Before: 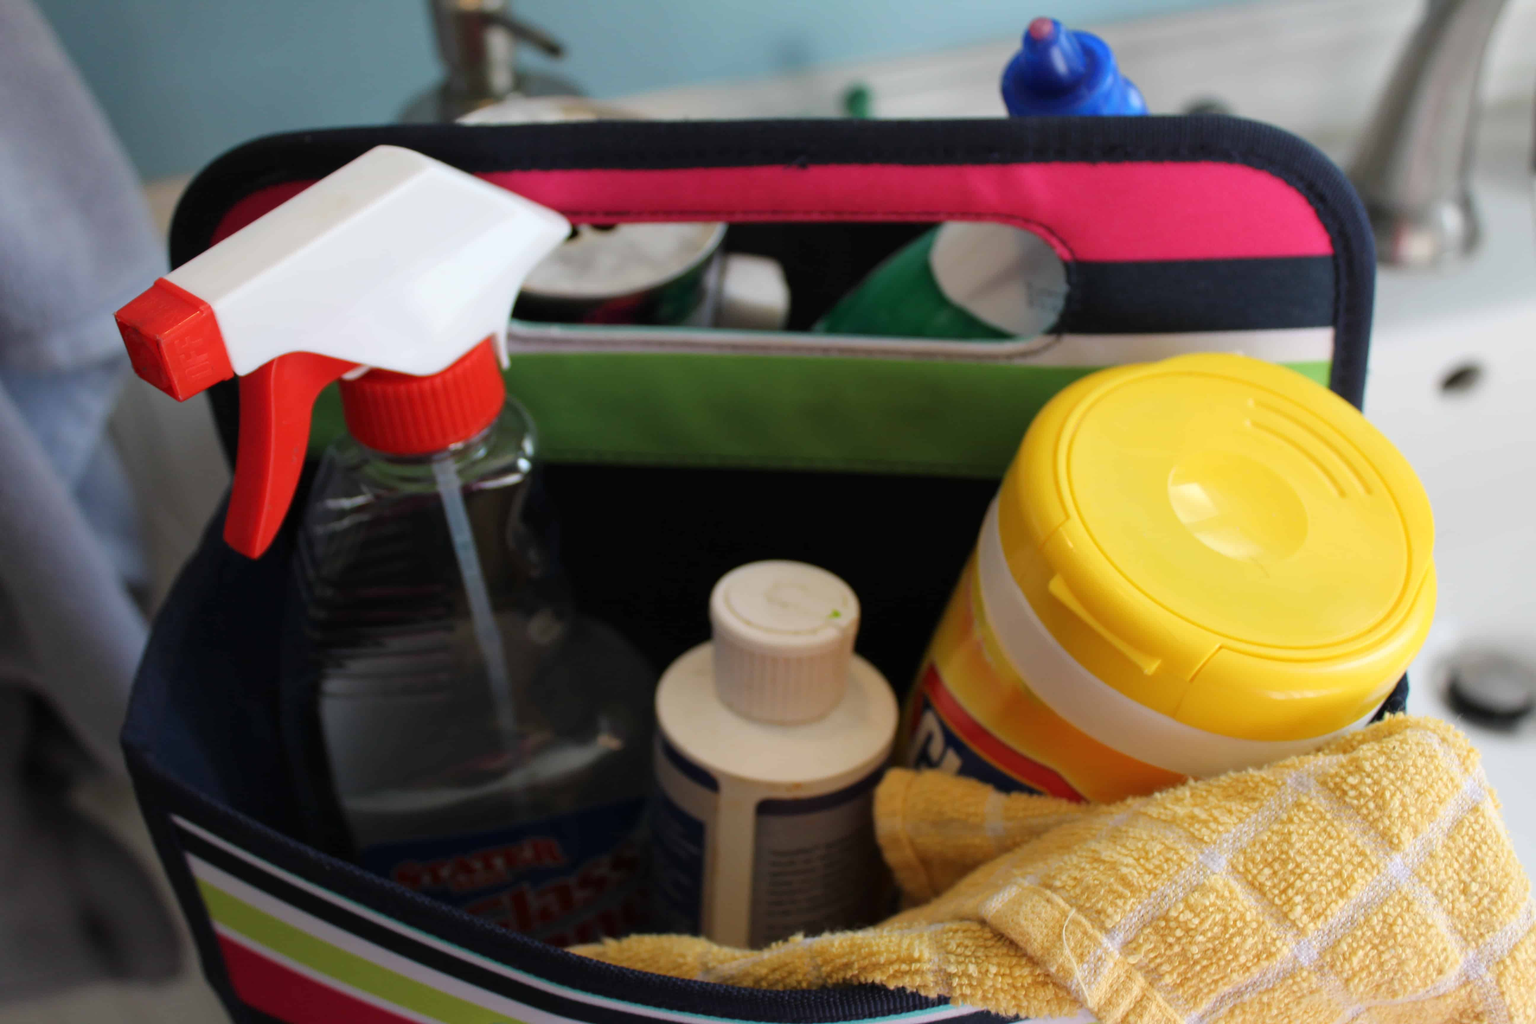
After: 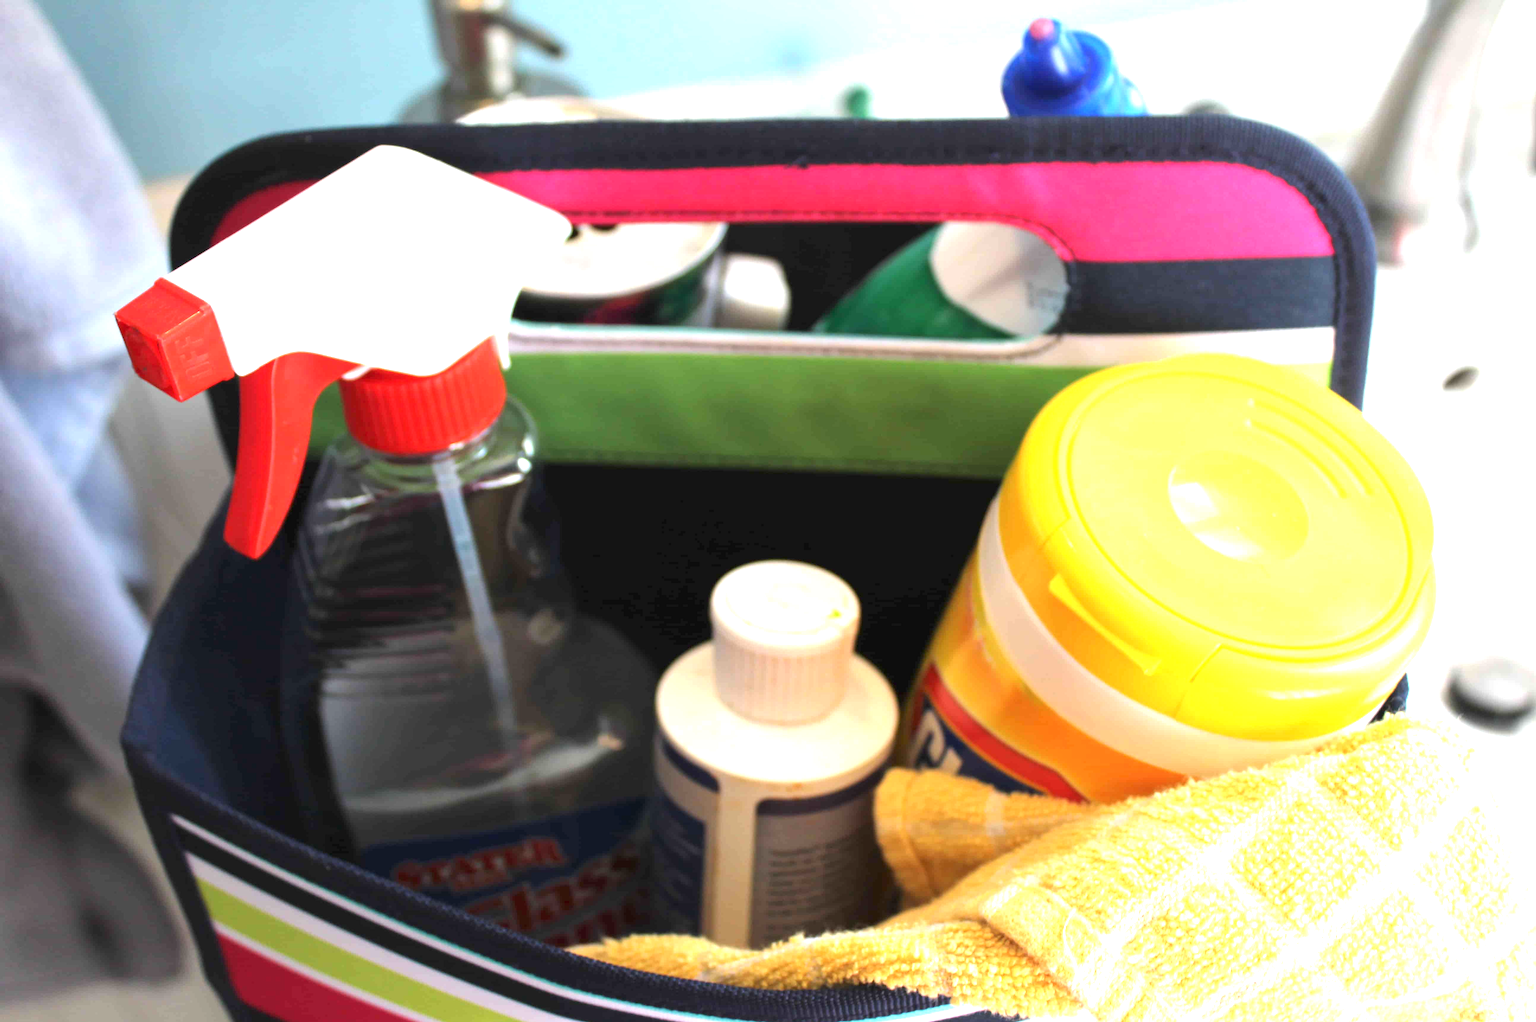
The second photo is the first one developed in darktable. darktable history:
crop: top 0.05%, bottom 0.098%
exposure: black level correction 0, exposure 1.741 EV, compensate exposure bias true, compensate highlight preservation false
